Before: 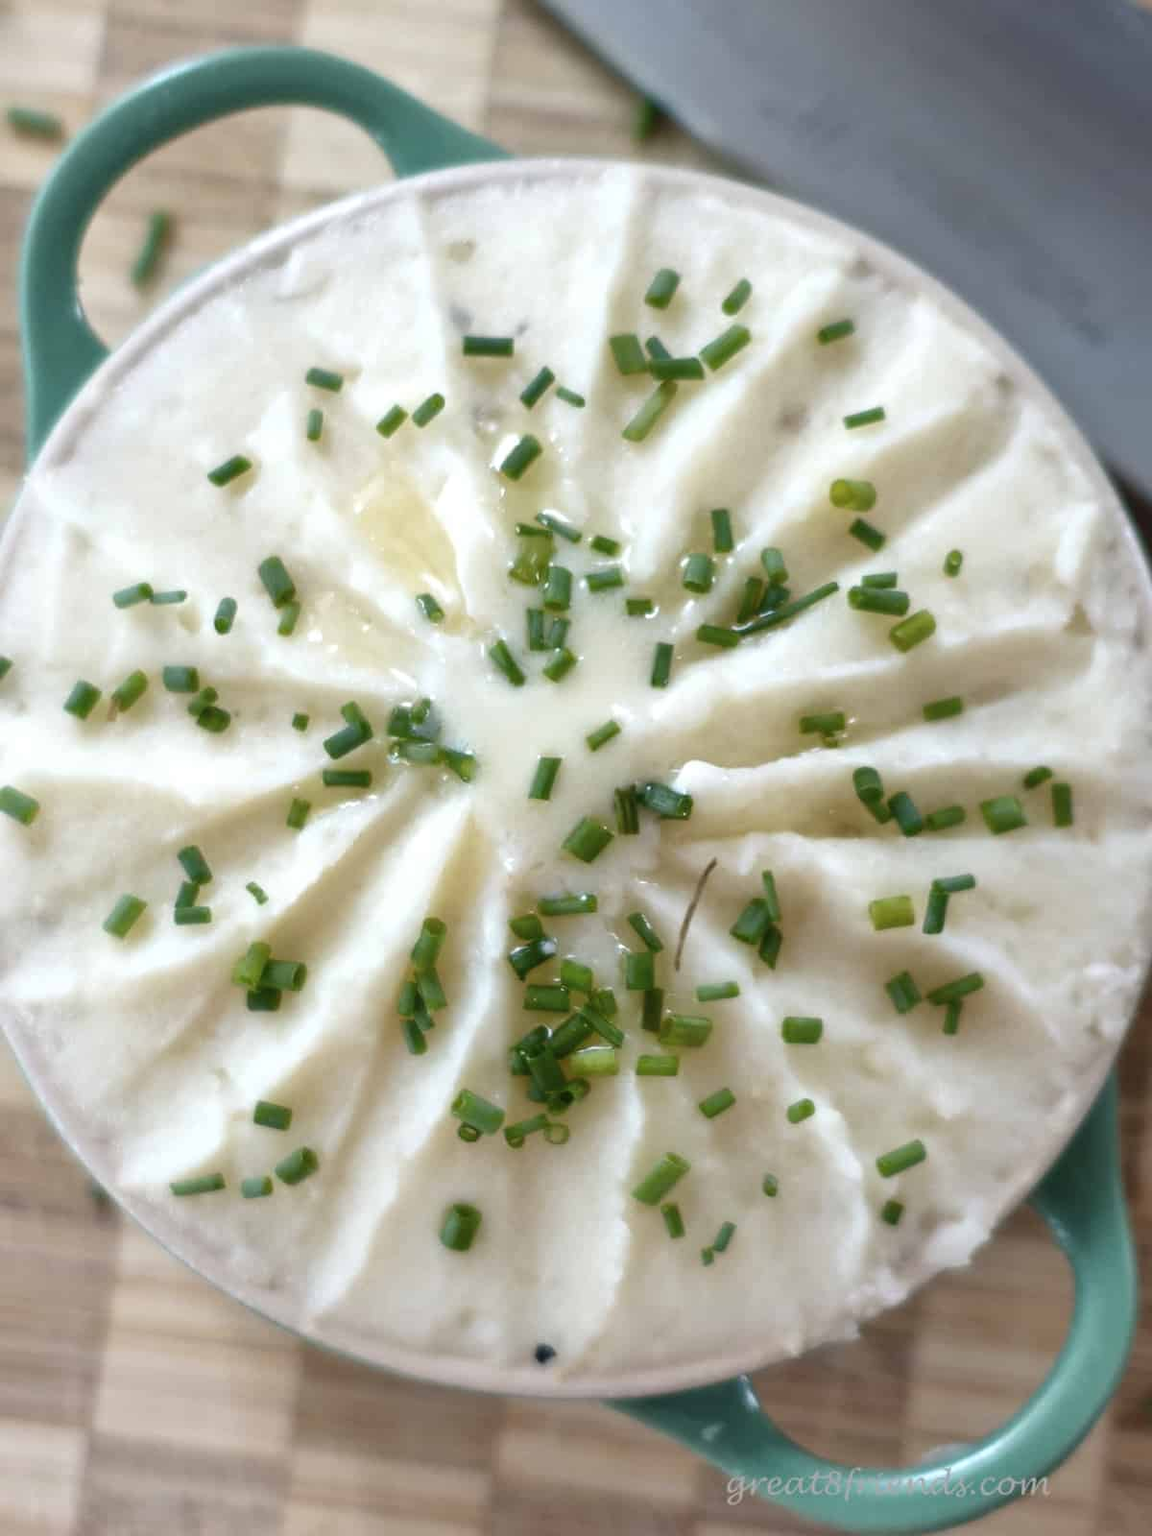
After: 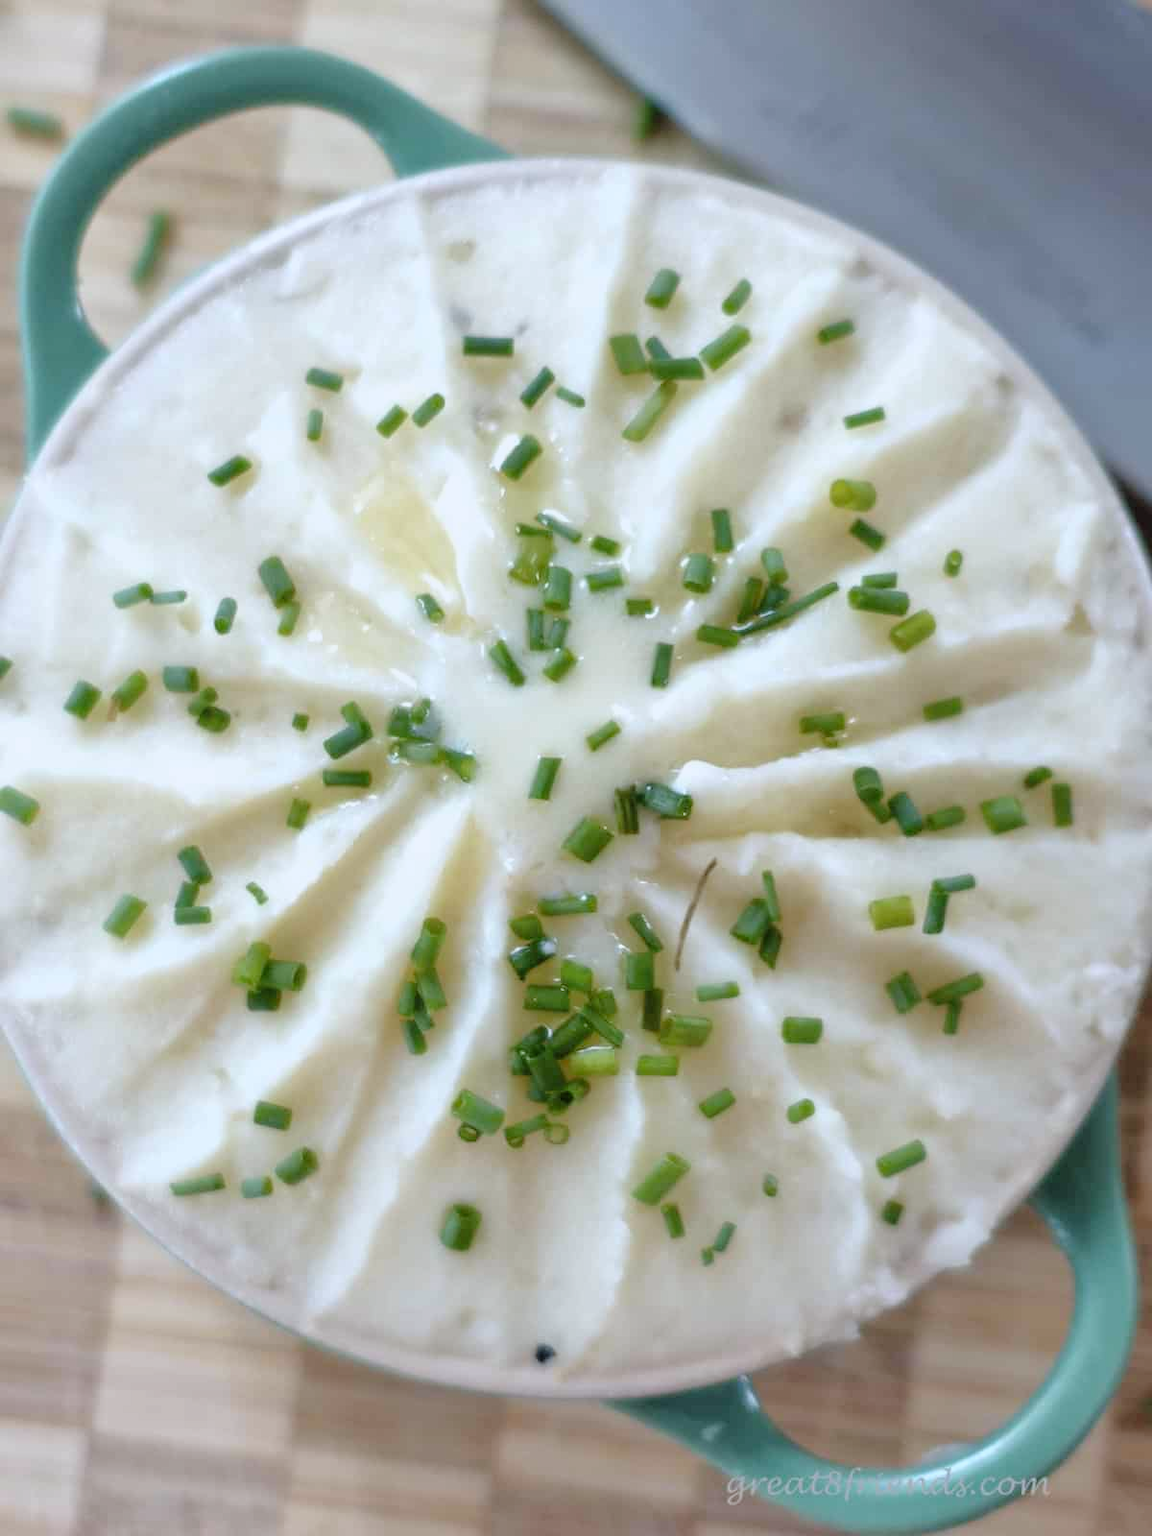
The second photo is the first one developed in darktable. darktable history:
tone curve: curves: ch0 [(0.047, 0) (0.292, 0.352) (0.657, 0.678) (1, 0.958)], color space Lab, linked channels, preserve colors none
color zones: curves: ch1 [(0, 0.525) (0.143, 0.556) (0.286, 0.52) (0.429, 0.5) (0.571, 0.5) (0.714, 0.5) (0.857, 0.503) (1, 0.525)]
white balance: red 0.967, blue 1.049
